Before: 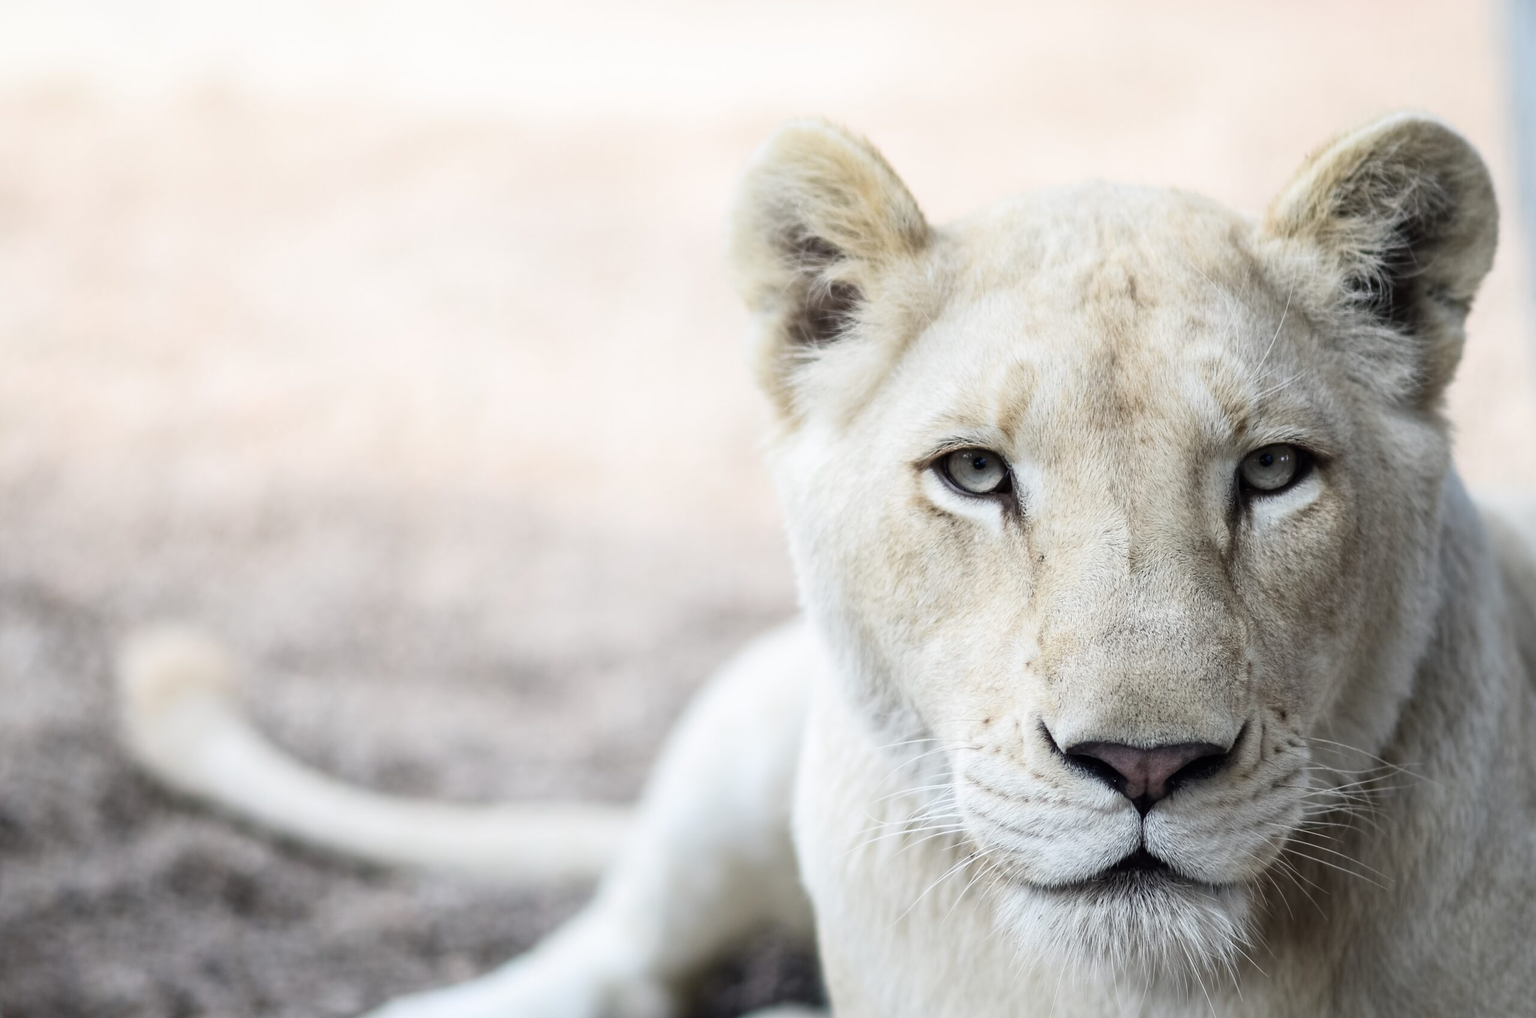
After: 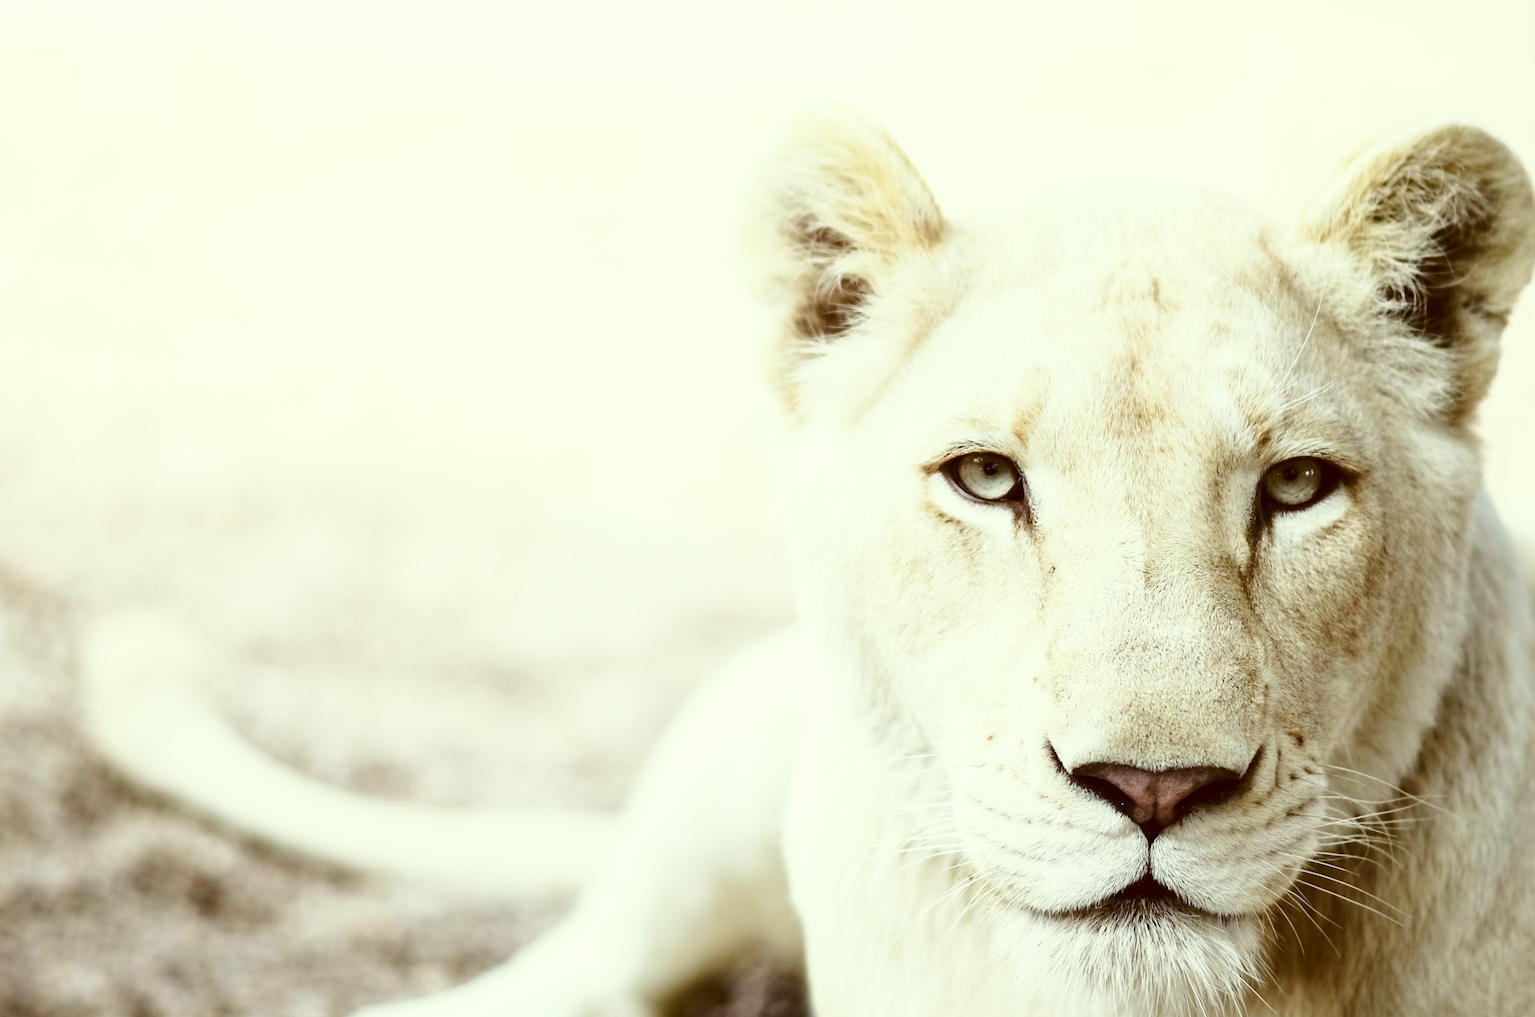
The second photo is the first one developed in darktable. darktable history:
base curve: curves: ch0 [(0, 0) (0.036, 0.037) (0.121, 0.228) (0.46, 0.76) (0.859, 0.983) (1, 1)], preserve colors none
crop and rotate: angle -1.69°
contrast brightness saturation: contrast 0.05, brightness 0.06, saturation 0.01
color correction: highlights a* -5.94, highlights b* 9.48, shadows a* 10.12, shadows b* 23.94
